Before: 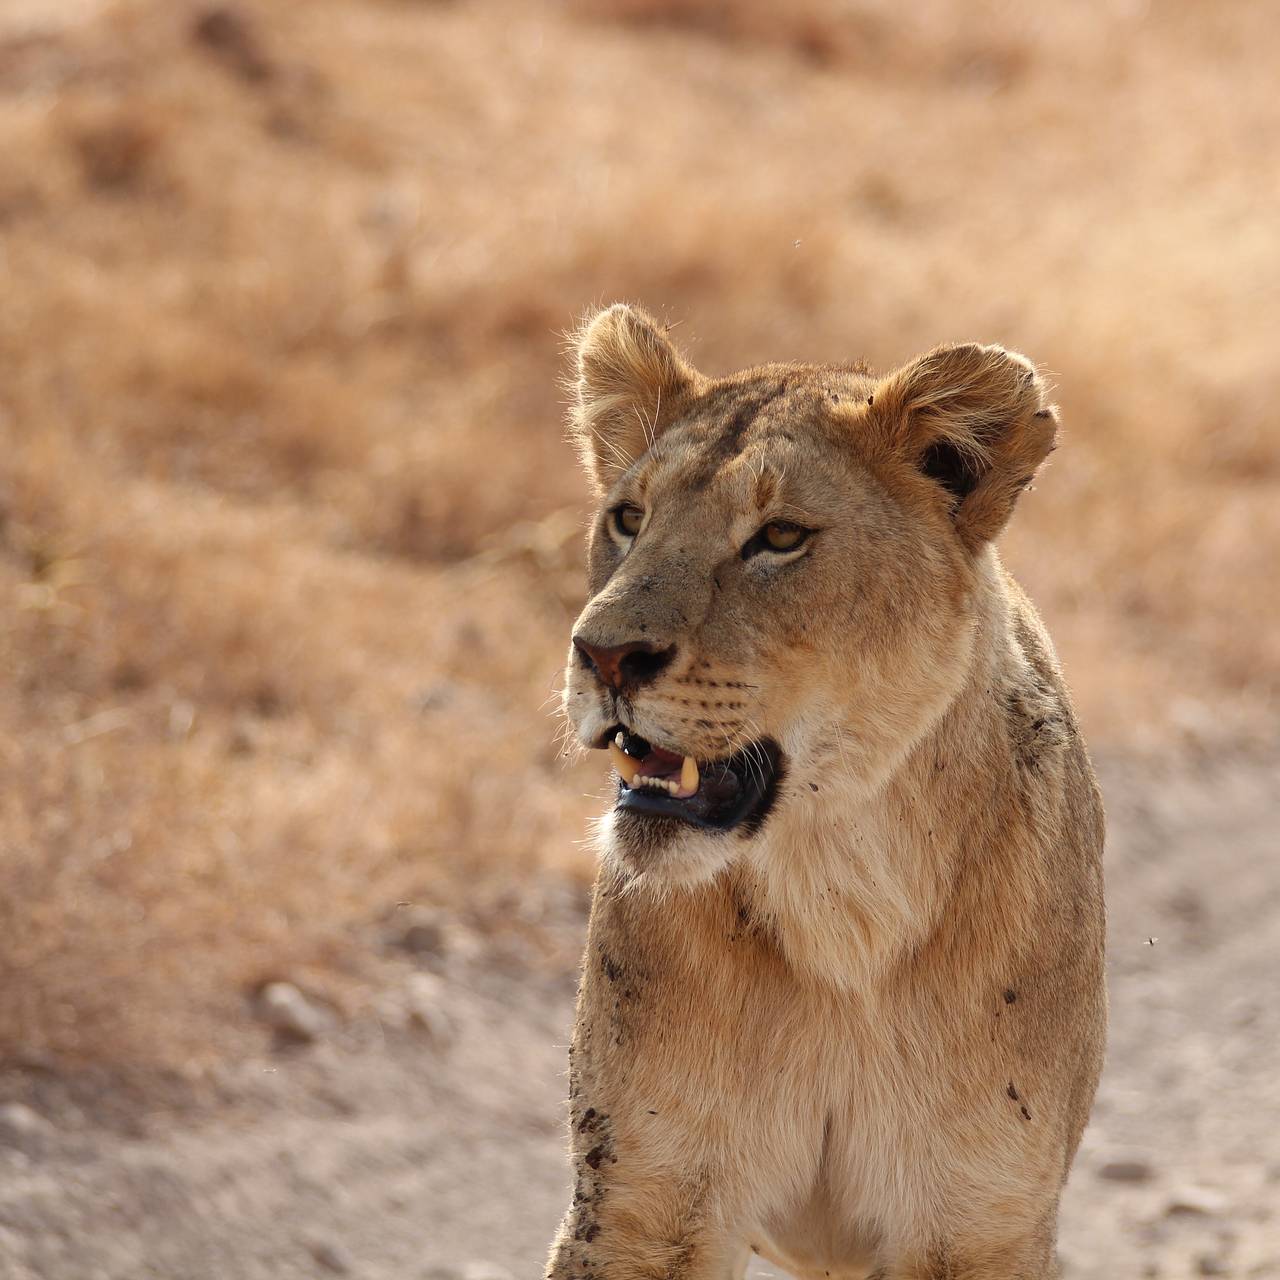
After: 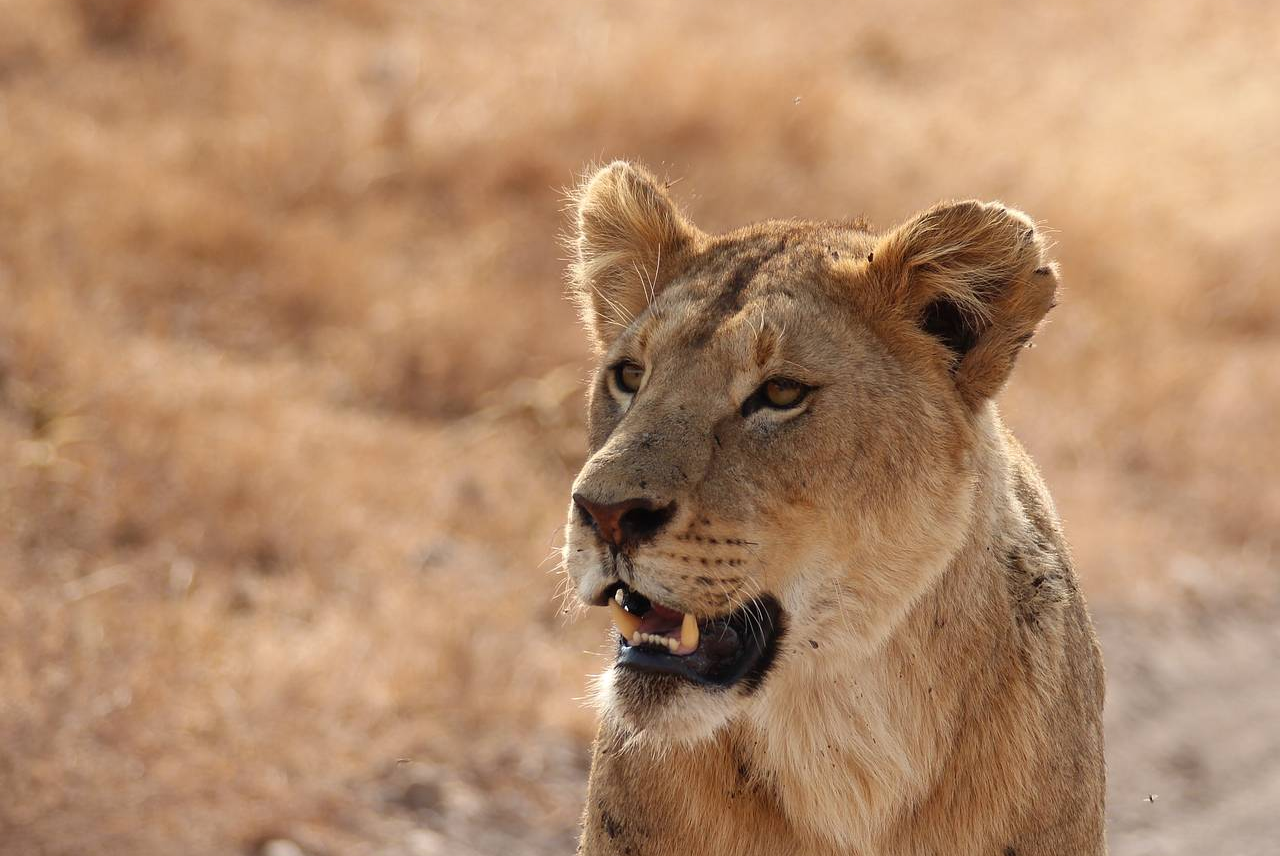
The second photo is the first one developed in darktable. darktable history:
crop: top 11.184%, bottom 21.924%
